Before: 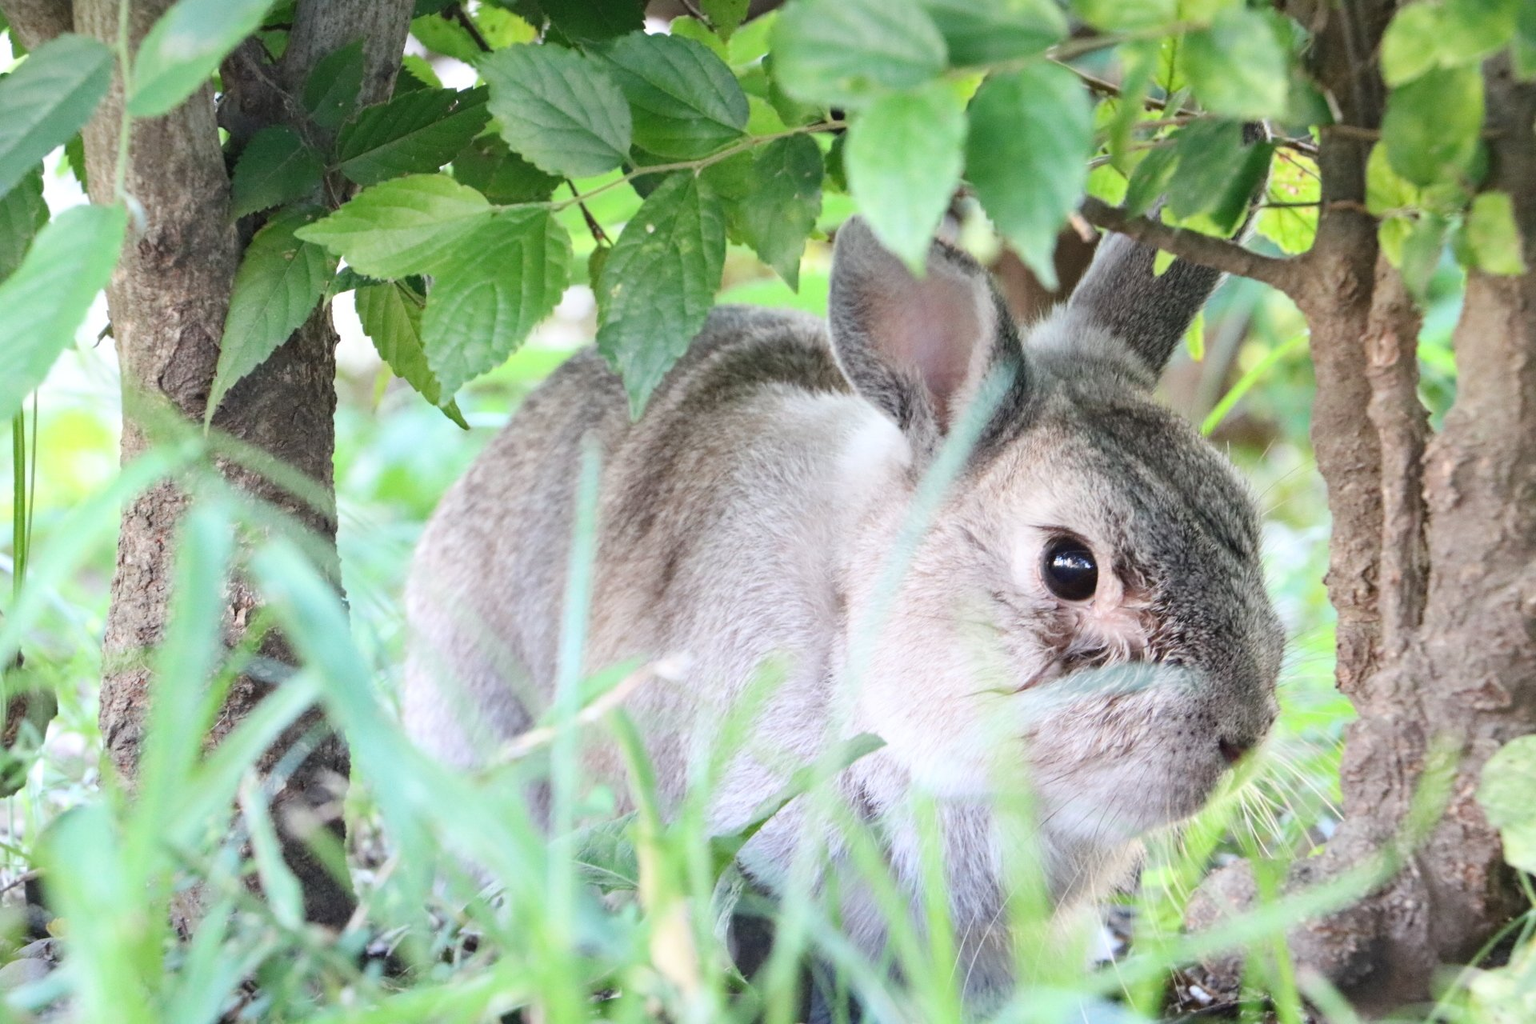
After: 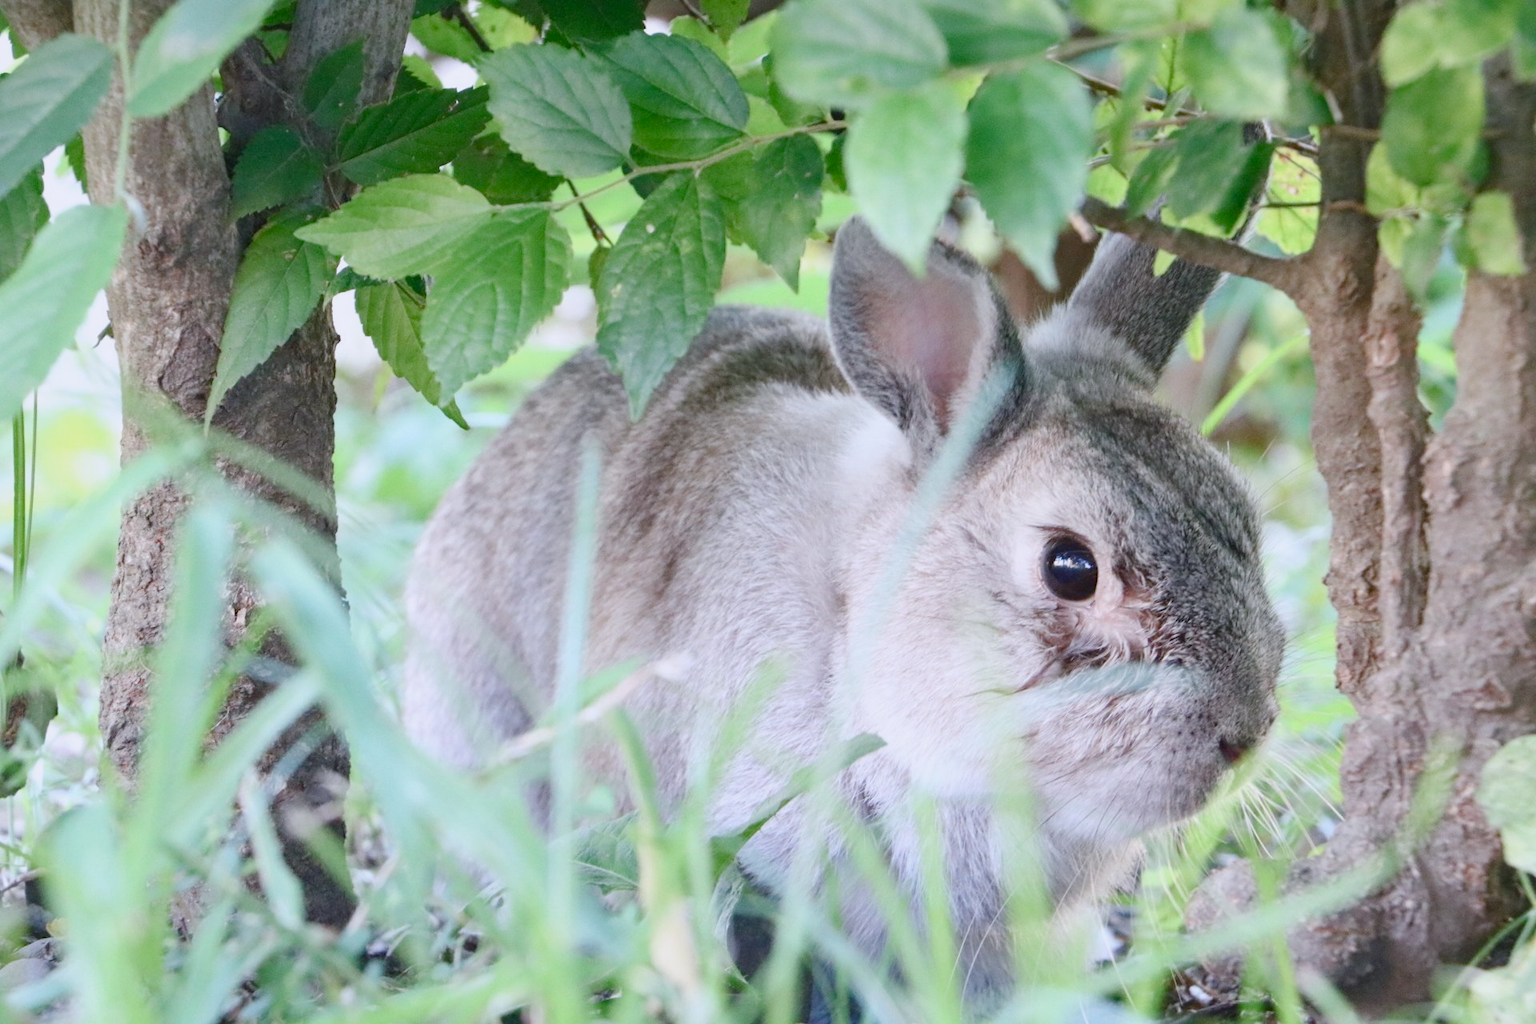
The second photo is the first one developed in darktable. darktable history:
color balance rgb: shadows lift › chroma 1%, shadows lift › hue 113°, highlights gain › chroma 0.2%, highlights gain › hue 333°, perceptual saturation grading › global saturation 20%, perceptual saturation grading › highlights -50%, perceptual saturation grading › shadows 25%, contrast -10%
bloom: size 3%, threshold 100%, strength 0%
color calibration: illuminant as shot in camera, x 0.358, y 0.373, temperature 4628.91 K
